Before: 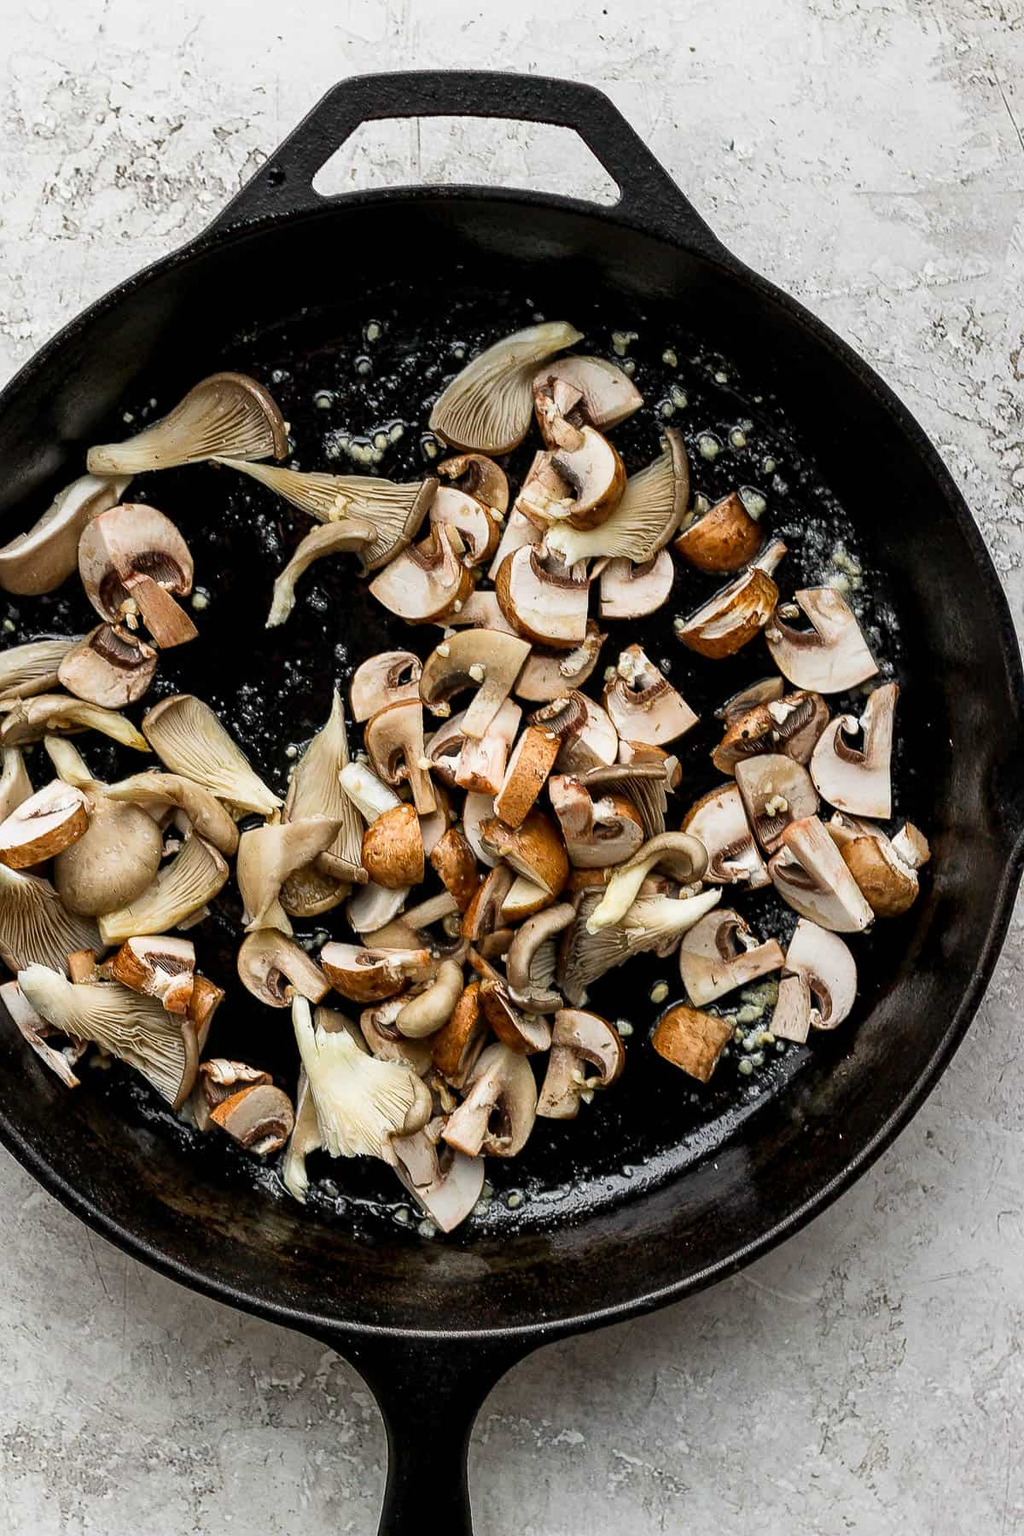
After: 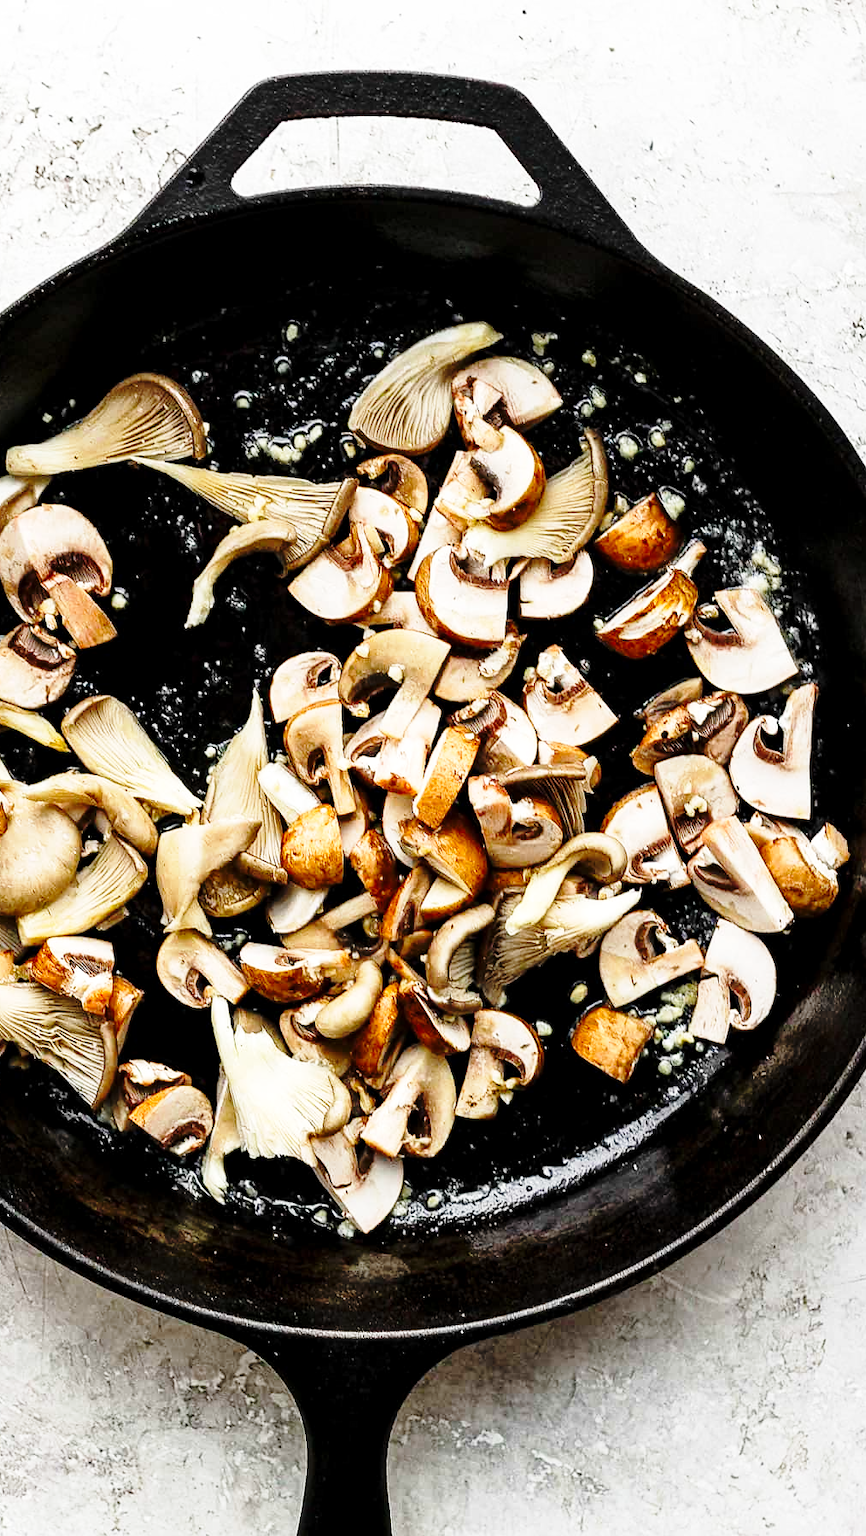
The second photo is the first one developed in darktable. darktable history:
crop: left 7.958%, right 7.428%
exposure: black level correction 0.001, exposure 0.192 EV, compensate exposure bias true, compensate highlight preservation false
base curve: curves: ch0 [(0, 0) (0.04, 0.03) (0.133, 0.232) (0.448, 0.748) (0.843, 0.968) (1, 1)], preserve colors none
